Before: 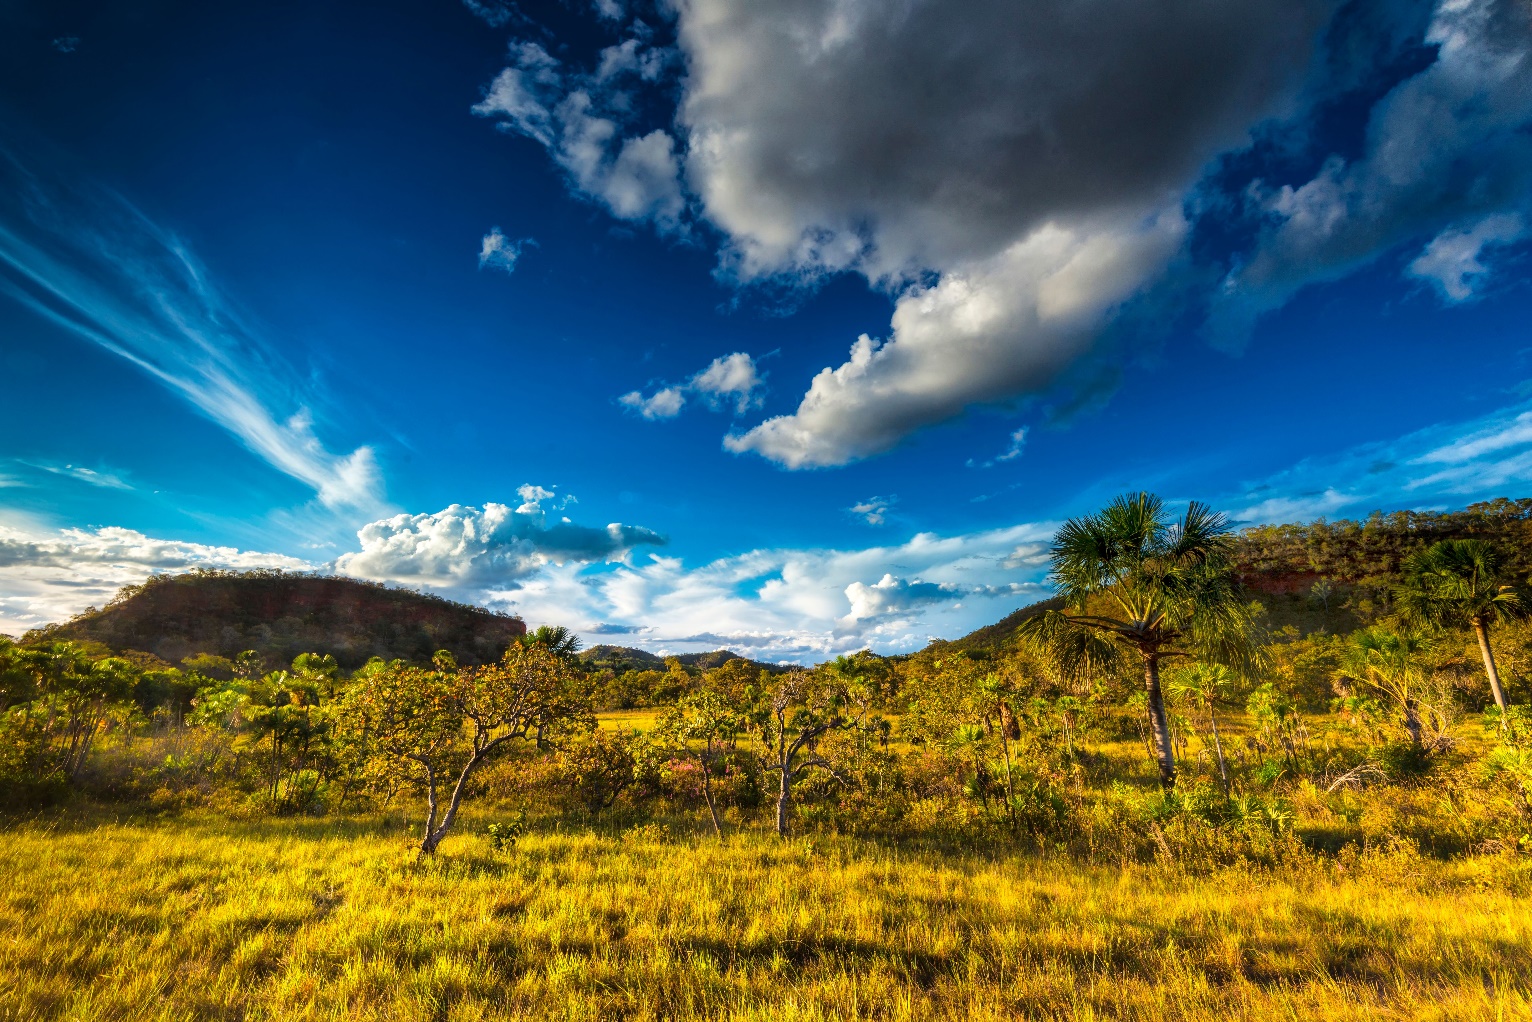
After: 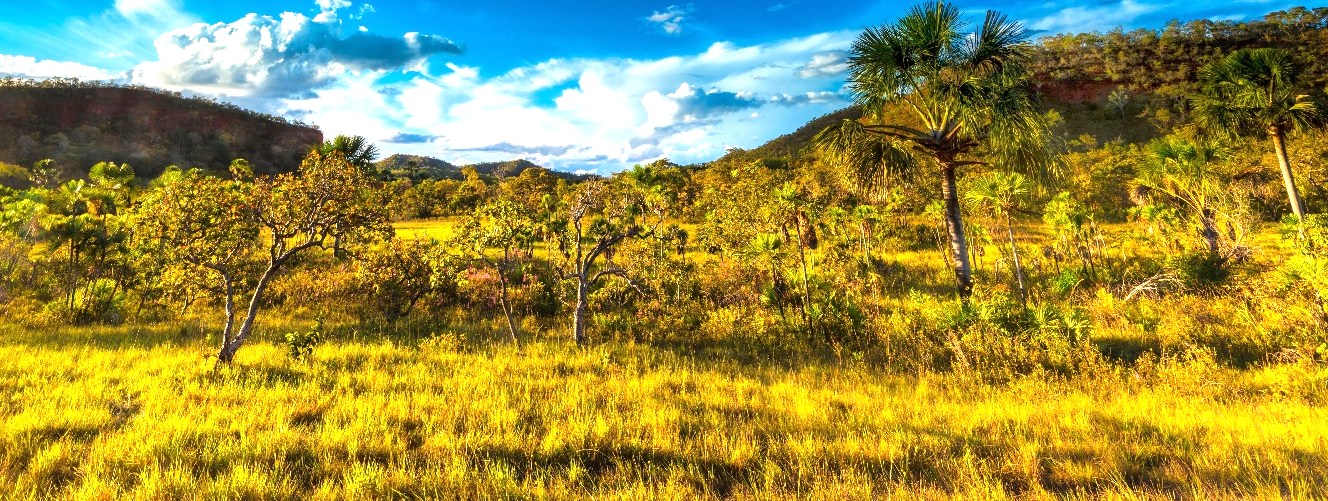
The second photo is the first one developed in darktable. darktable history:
crop and rotate: left 13.253%, top 48.045%, bottom 2.867%
exposure: black level correction 0, exposure 0.698 EV, compensate exposure bias true, compensate highlight preservation false
